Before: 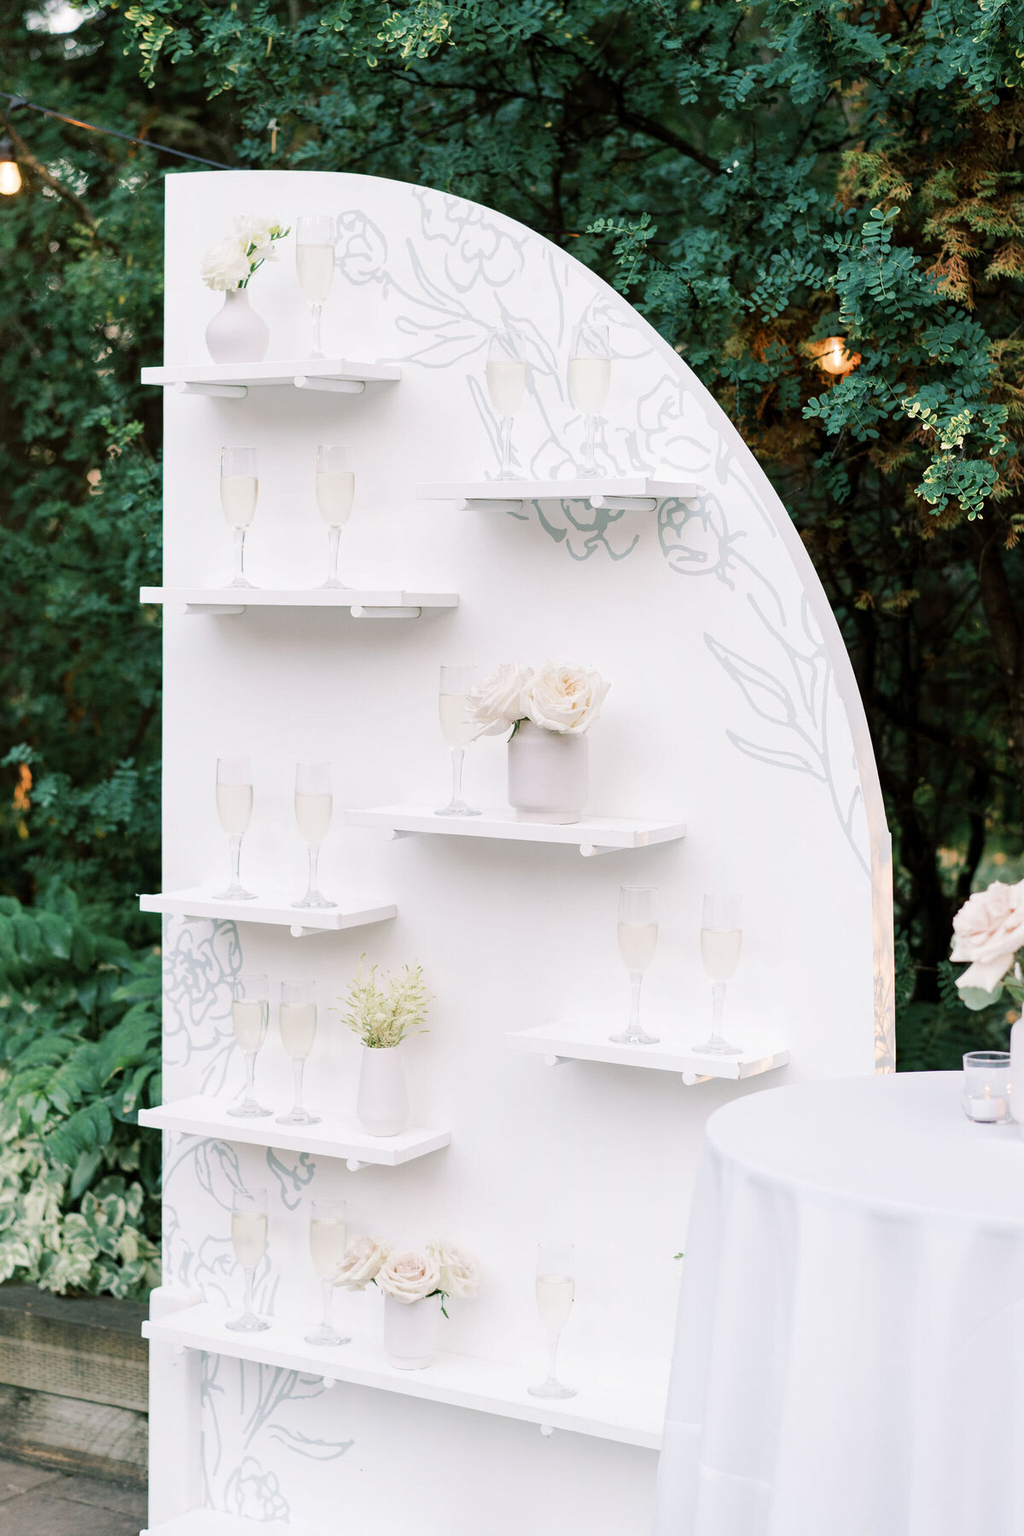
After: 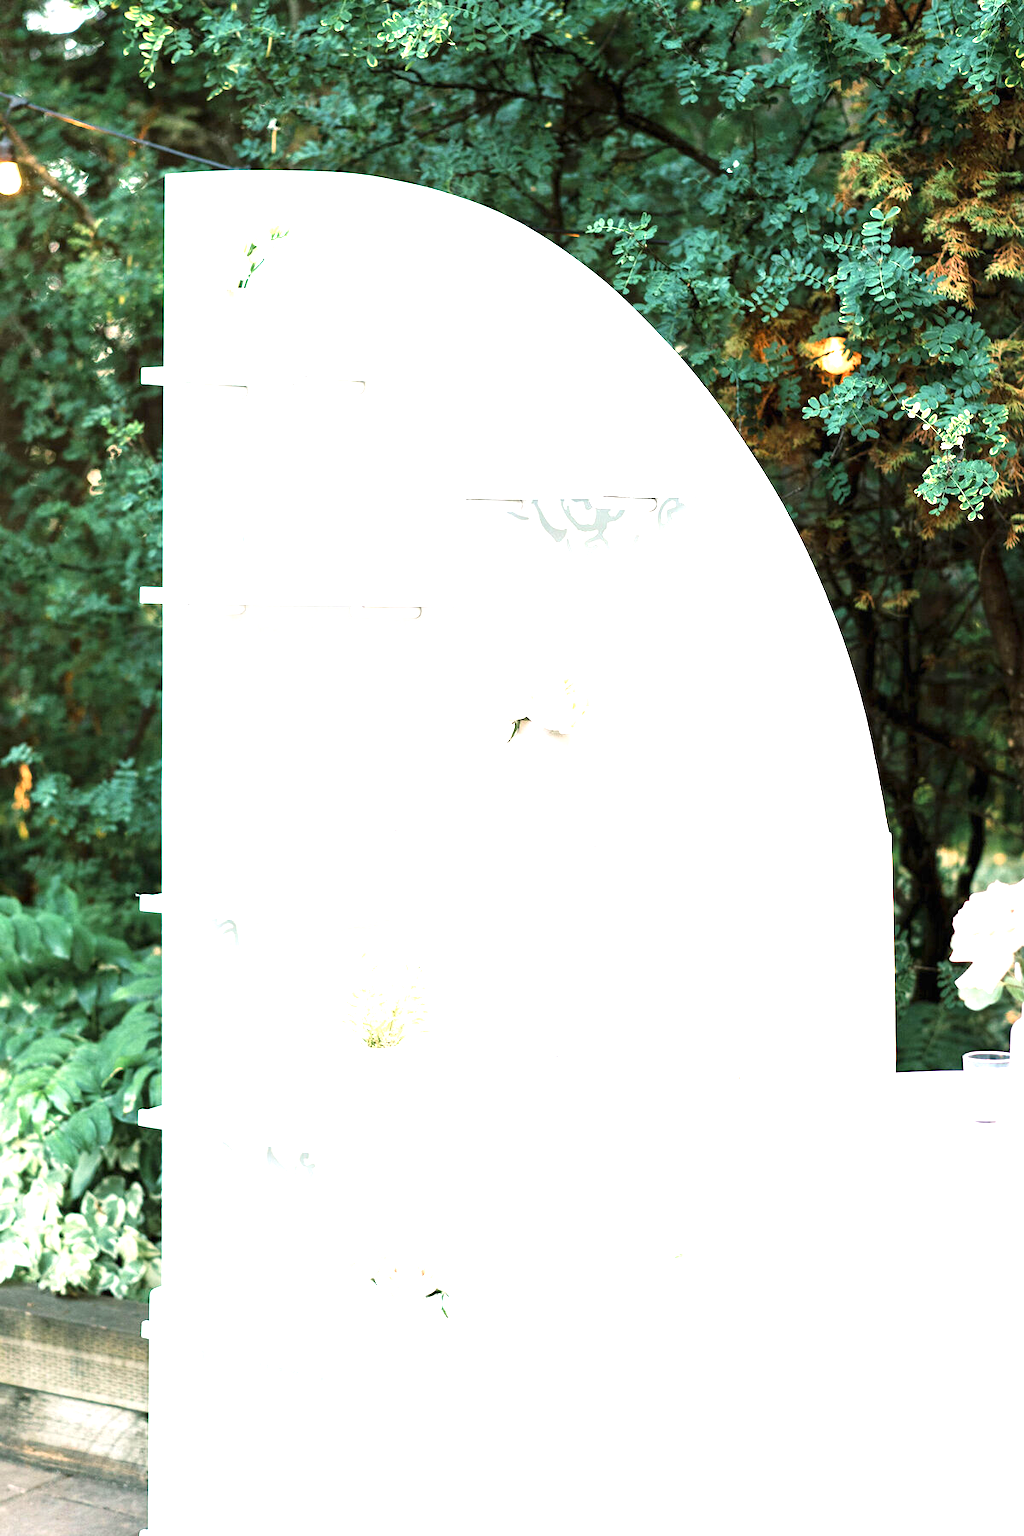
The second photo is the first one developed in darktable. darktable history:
exposure: black level correction 0, exposure 1.492 EV, compensate highlight preservation false
